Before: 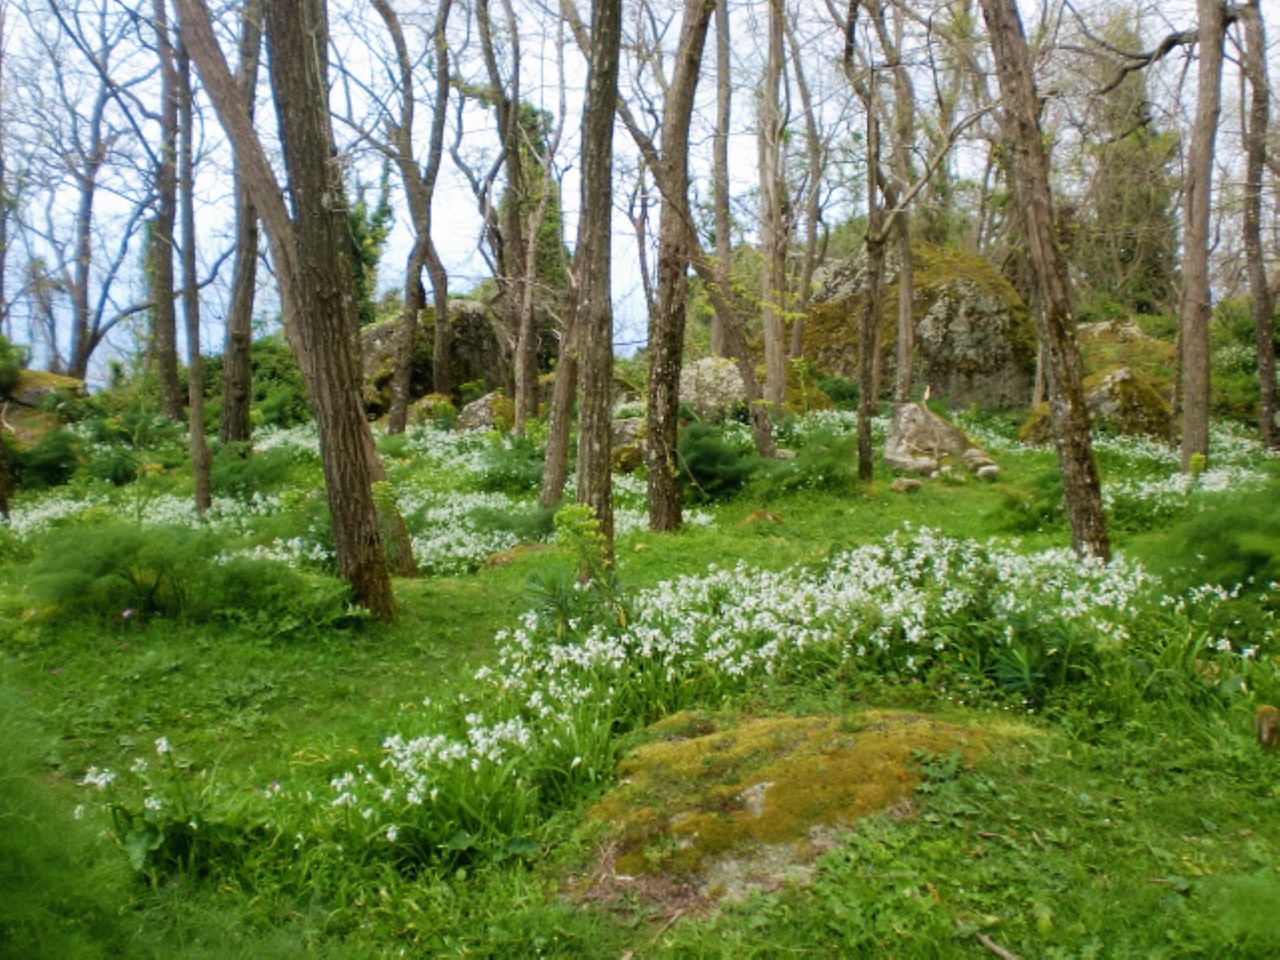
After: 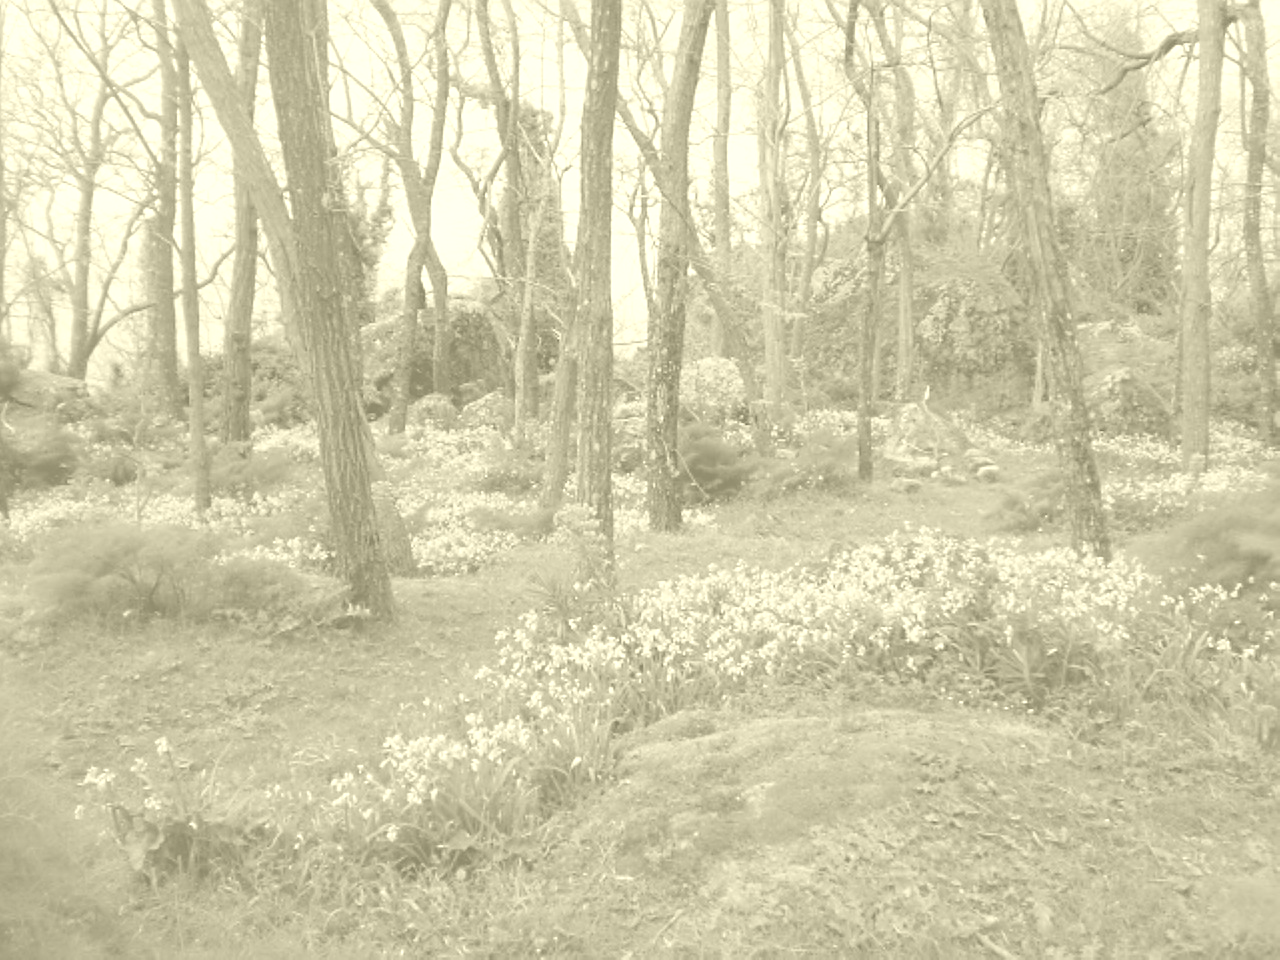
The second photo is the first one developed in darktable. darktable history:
colorize: hue 43.2°, saturation 40%, version 1
sharpen: on, module defaults
